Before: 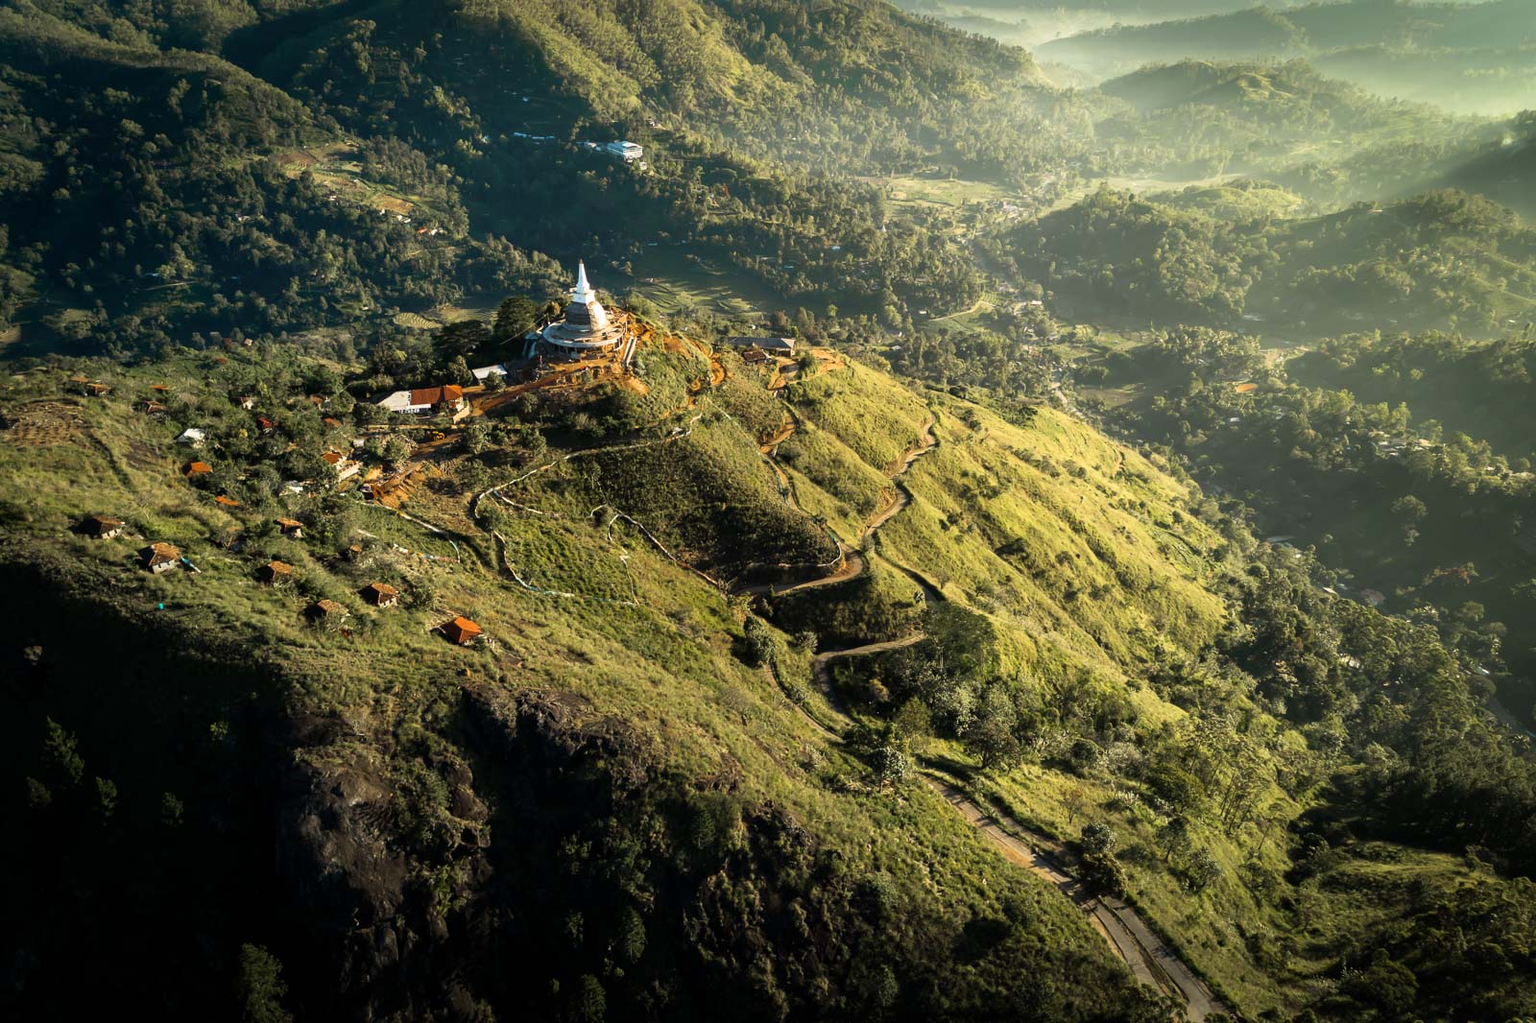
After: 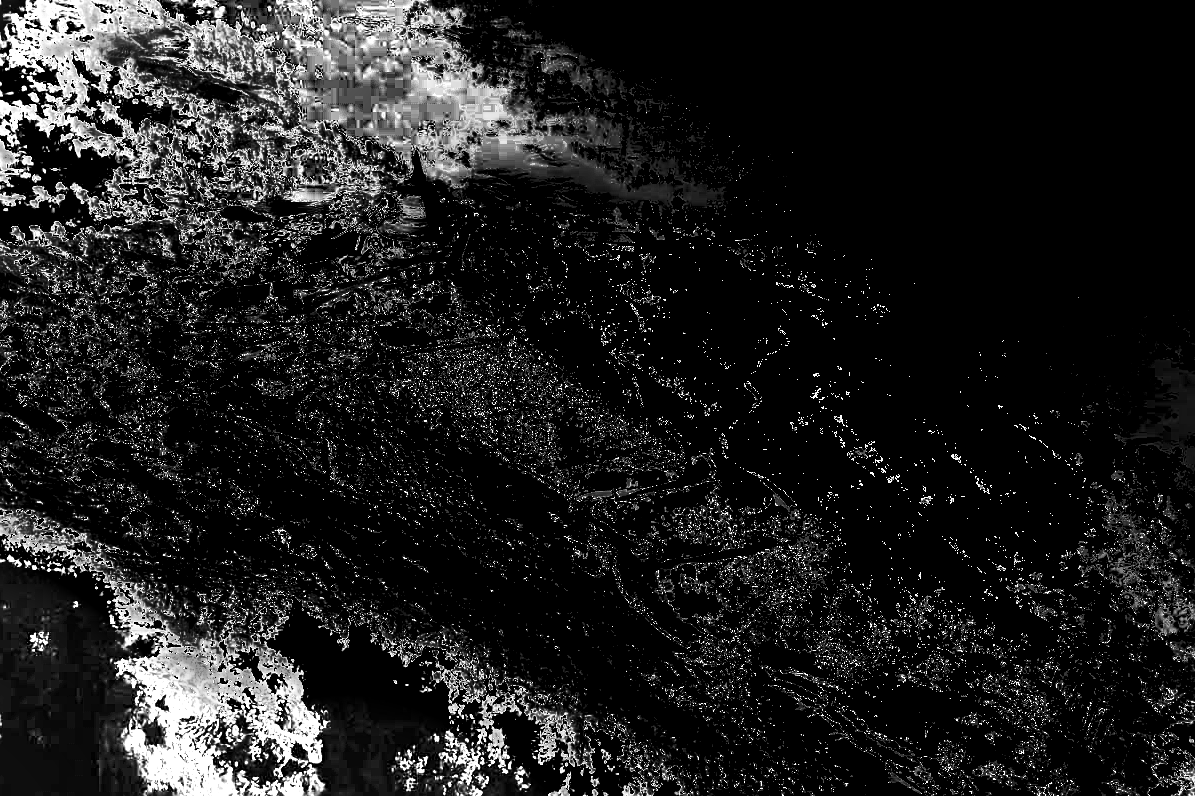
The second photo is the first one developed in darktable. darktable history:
white balance: red 4.26, blue 1.802
crop and rotate: left 11.831%, top 11.346%, right 13.429%, bottom 13.899%
sharpen: on, module defaults
color balance rgb: linear chroma grading › global chroma 15%, perceptual saturation grading › global saturation 30%
exposure: black level correction 0, exposure 1.45 EV, compensate exposure bias true, compensate highlight preservation false
tone equalizer: -8 EV -0.75 EV, -7 EV -0.7 EV, -6 EV -0.6 EV, -5 EV -0.4 EV, -3 EV 0.4 EV, -2 EV 0.6 EV, -1 EV 0.7 EV, +0 EV 0.75 EV, edges refinement/feathering 500, mask exposure compensation -1.57 EV, preserve details no
shadows and highlights: soften with gaussian
color zones: curves: ch0 [(0.002, 0.589) (0.107, 0.484) (0.146, 0.249) (0.217, 0.352) (0.309, 0.525) (0.39, 0.404) (0.455, 0.169) (0.597, 0.055) (0.724, 0.212) (0.775, 0.691) (0.869, 0.571) (1, 0.587)]; ch1 [(0, 0) (0.143, 0) (0.286, 0) (0.429, 0) (0.571, 0) (0.714, 0) (0.857, 0)]
